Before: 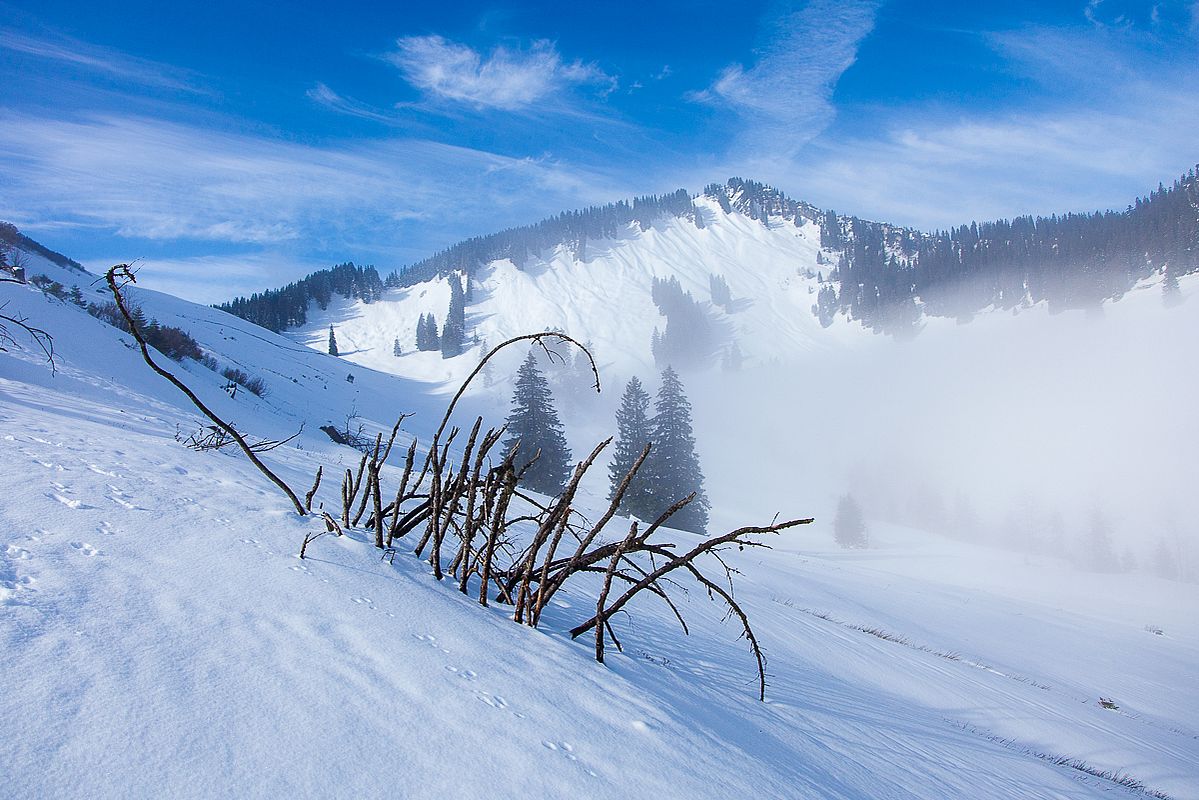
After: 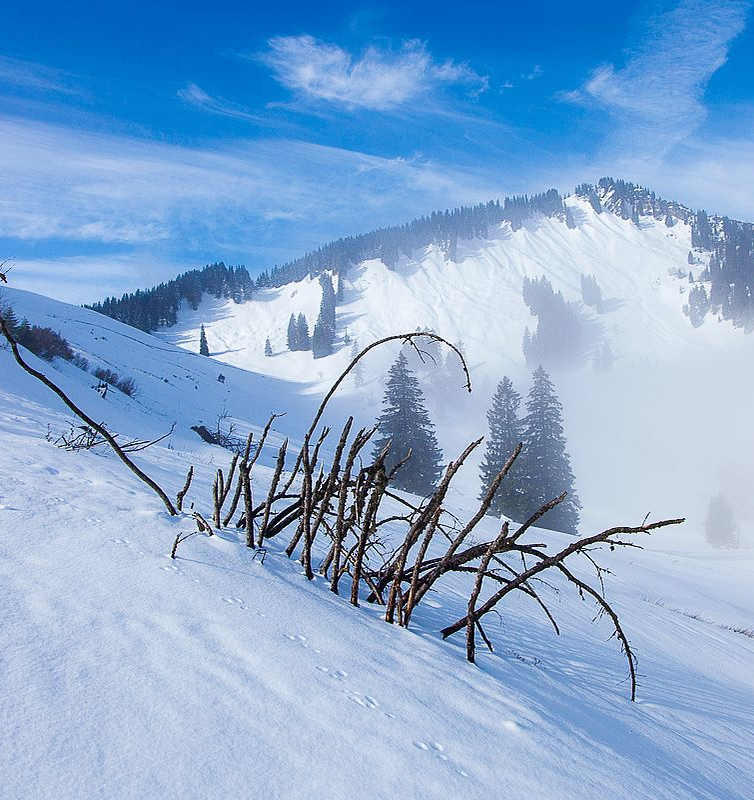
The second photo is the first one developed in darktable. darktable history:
crop: left 10.79%, right 26.317%
base curve: curves: ch0 [(0, 0) (0.472, 0.508) (1, 1)], preserve colors none
